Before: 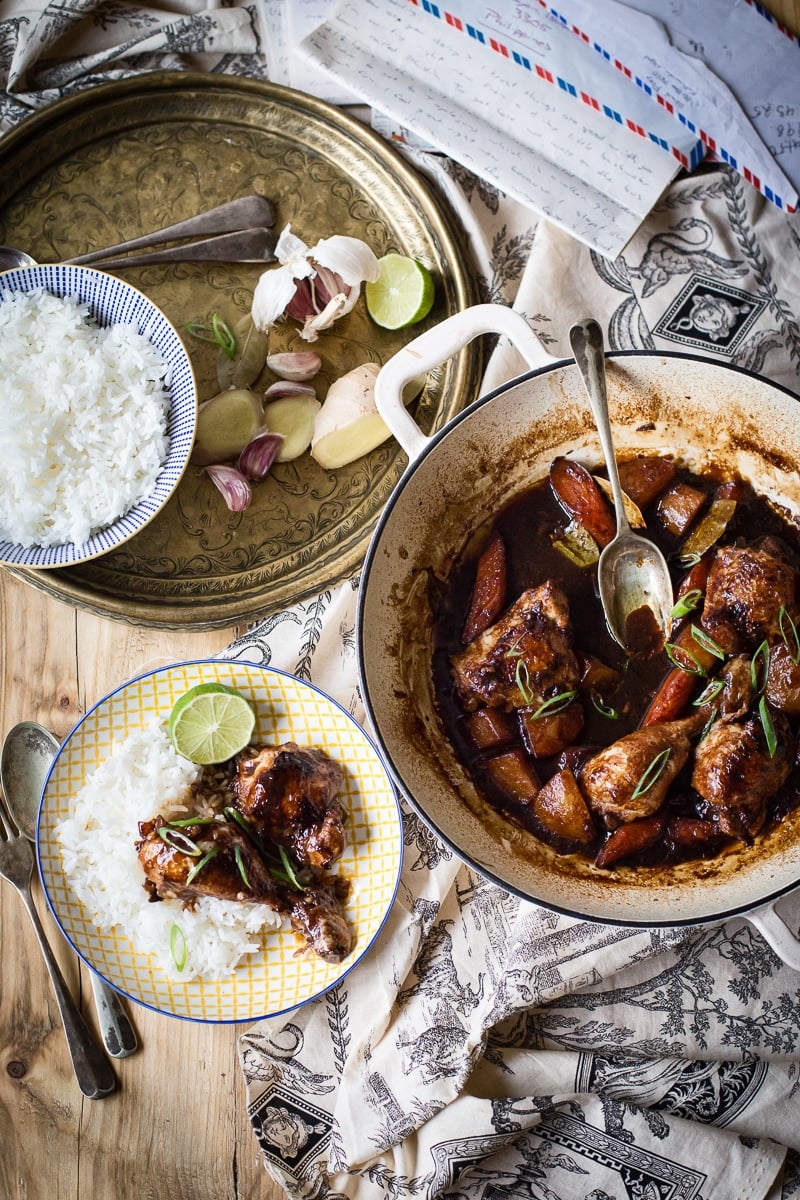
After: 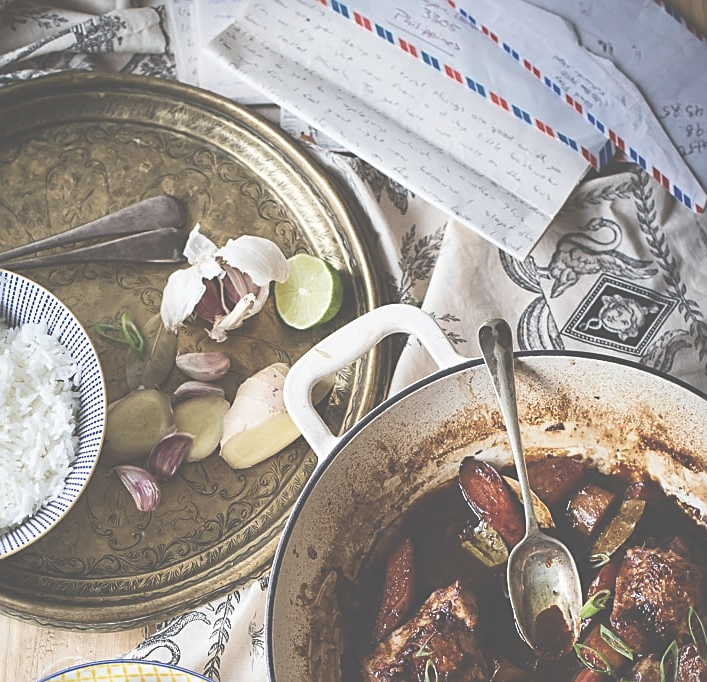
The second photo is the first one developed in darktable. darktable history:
crop and rotate: left 11.609%, bottom 43.086%
sharpen: on, module defaults
exposure: black level correction -0.086, compensate highlight preservation false
contrast brightness saturation: saturation -0.161
